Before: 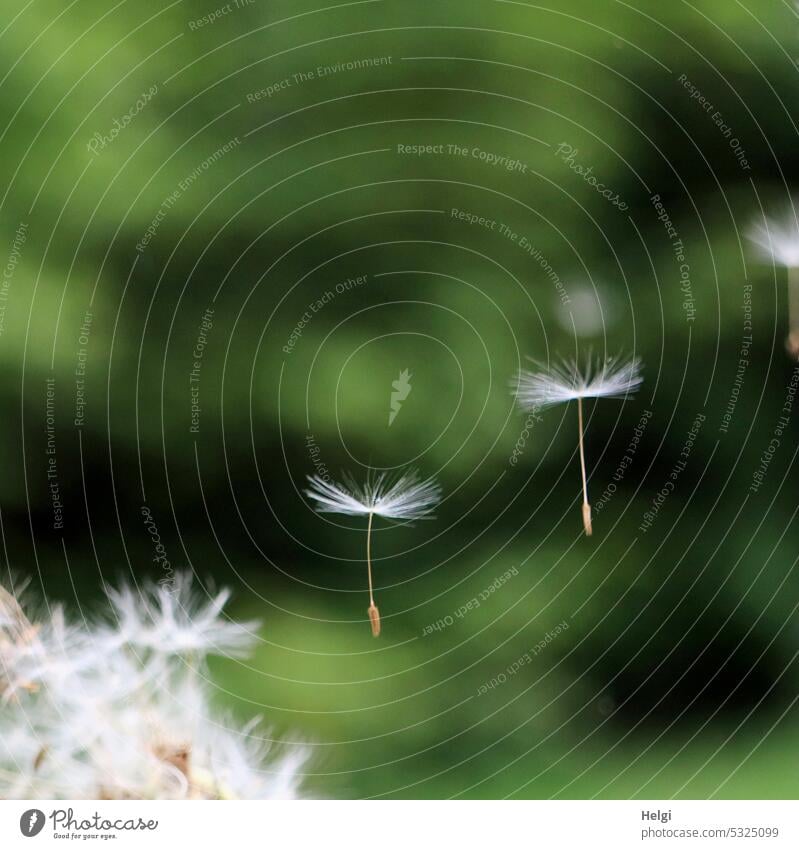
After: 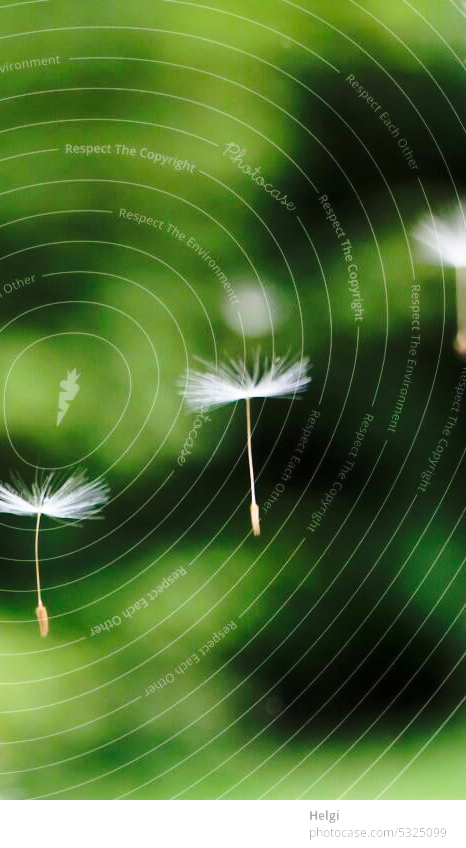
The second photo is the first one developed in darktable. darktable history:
contrast equalizer: octaves 7, y [[0.5, 0.5, 0.5, 0.512, 0.552, 0.62], [0.5 ×6], [0.5 ×4, 0.504, 0.553], [0 ×6], [0 ×6]], mix -0.992
crop: left 41.619%
base curve: curves: ch0 [(0, 0) (0.032, 0.037) (0.105, 0.228) (0.435, 0.76) (0.856, 0.983) (1, 1)], preserve colors none
